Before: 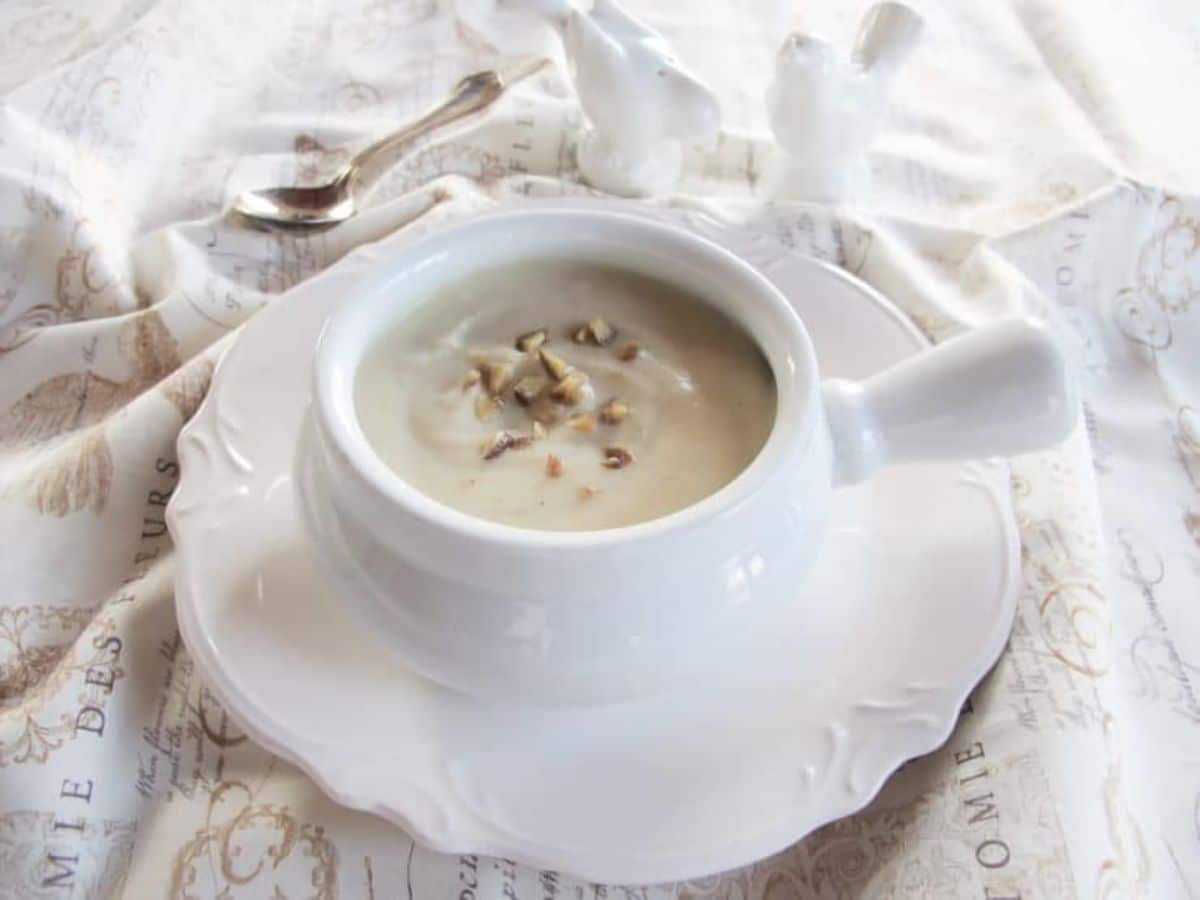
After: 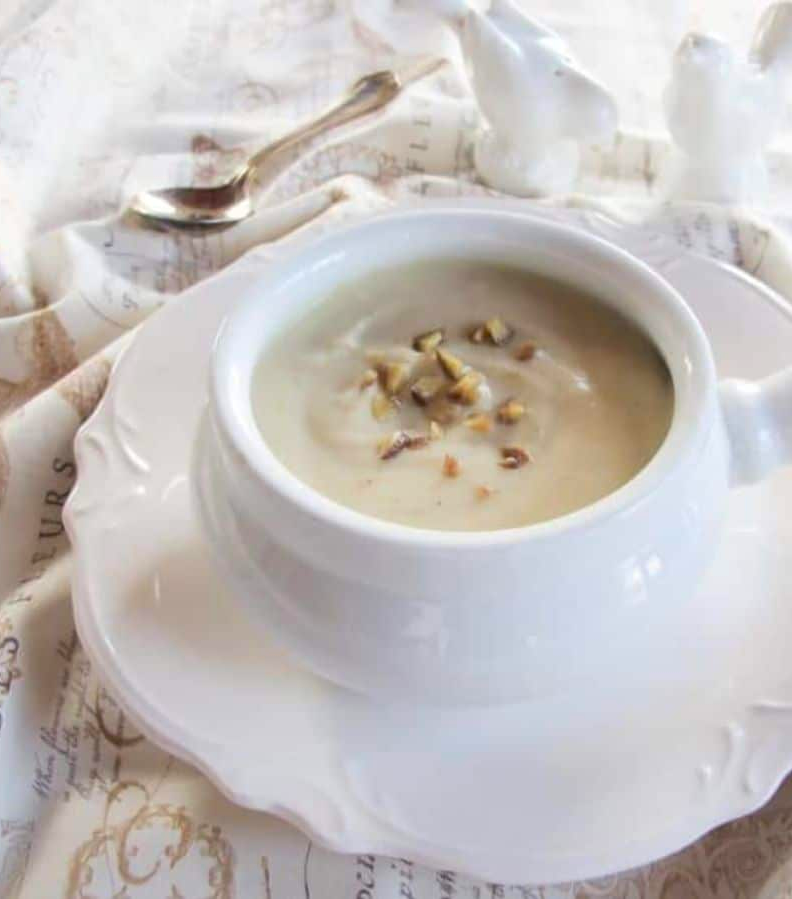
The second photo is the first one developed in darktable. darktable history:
color balance rgb: perceptual saturation grading › global saturation 19.377%, global vibrance 20%
crop and rotate: left 8.635%, right 25.339%
